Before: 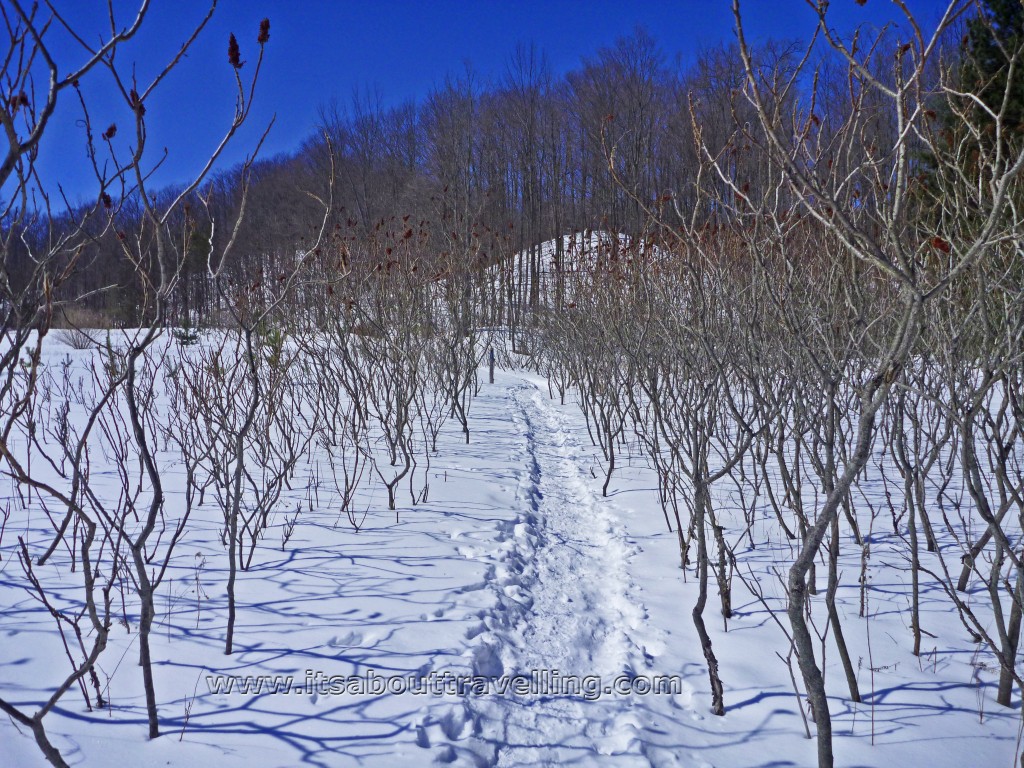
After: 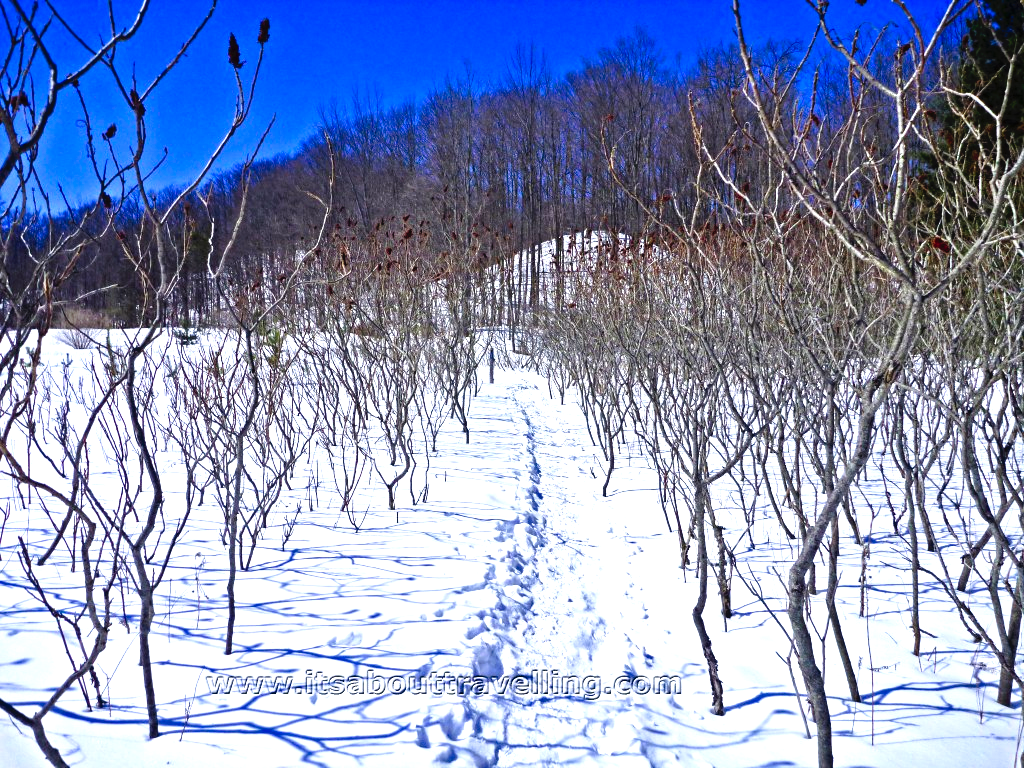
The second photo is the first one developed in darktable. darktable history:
levels: levels [0, 0.394, 0.787]
tone curve: curves: ch0 [(0, 0) (0.003, 0.007) (0.011, 0.01) (0.025, 0.018) (0.044, 0.028) (0.069, 0.034) (0.1, 0.04) (0.136, 0.051) (0.177, 0.104) (0.224, 0.161) (0.277, 0.234) (0.335, 0.316) (0.399, 0.41) (0.468, 0.487) (0.543, 0.577) (0.623, 0.679) (0.709, 0.769) (0.801, 0.854) (0.898, 0.922) (1, 1)], preserve colors none
